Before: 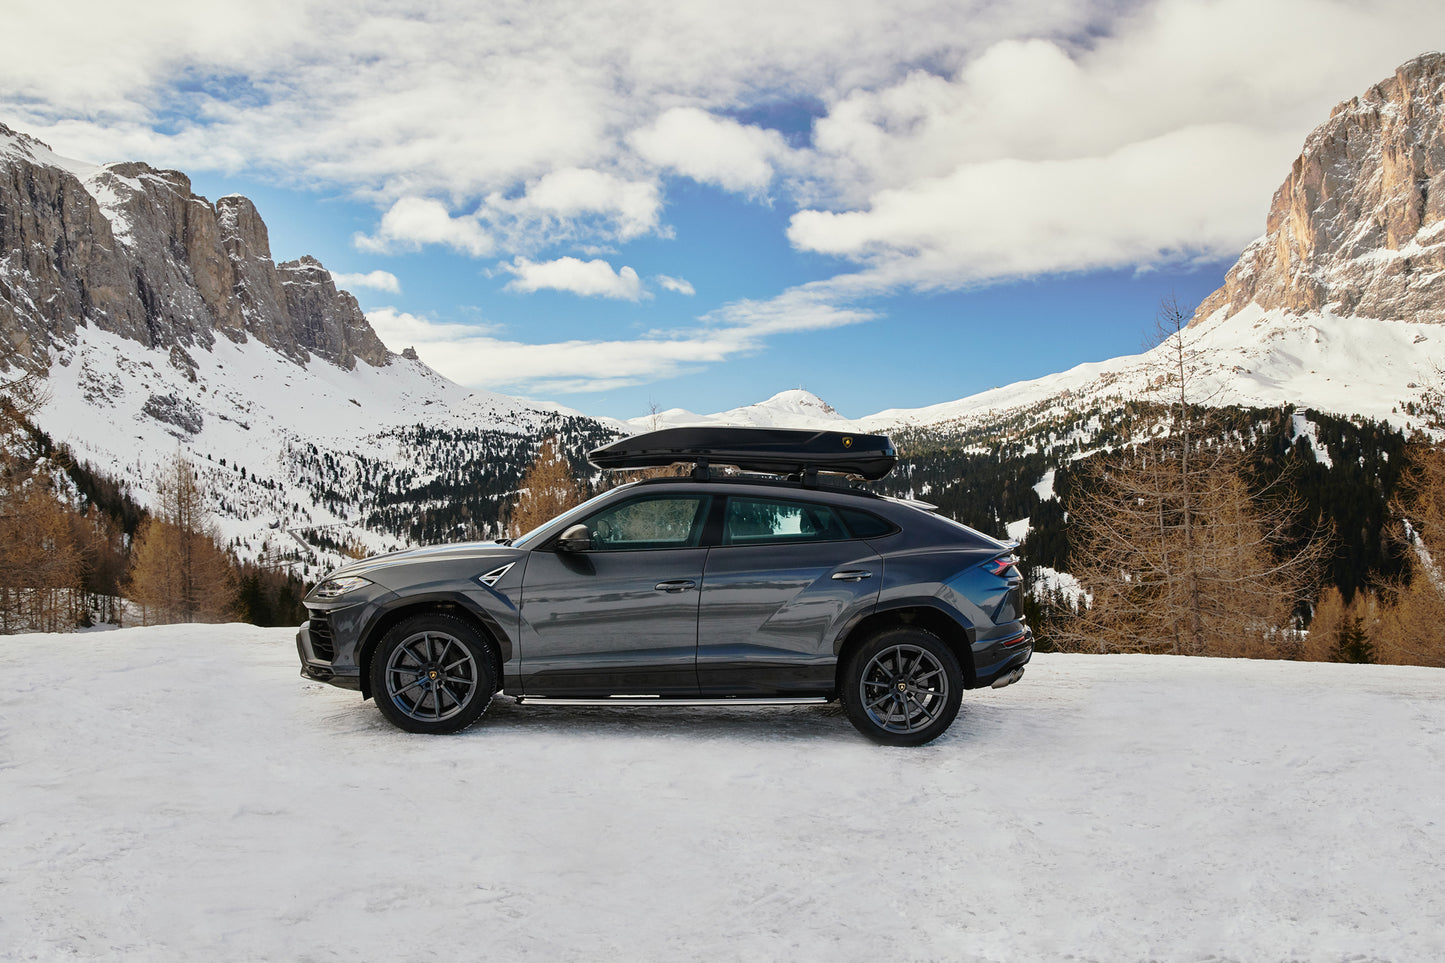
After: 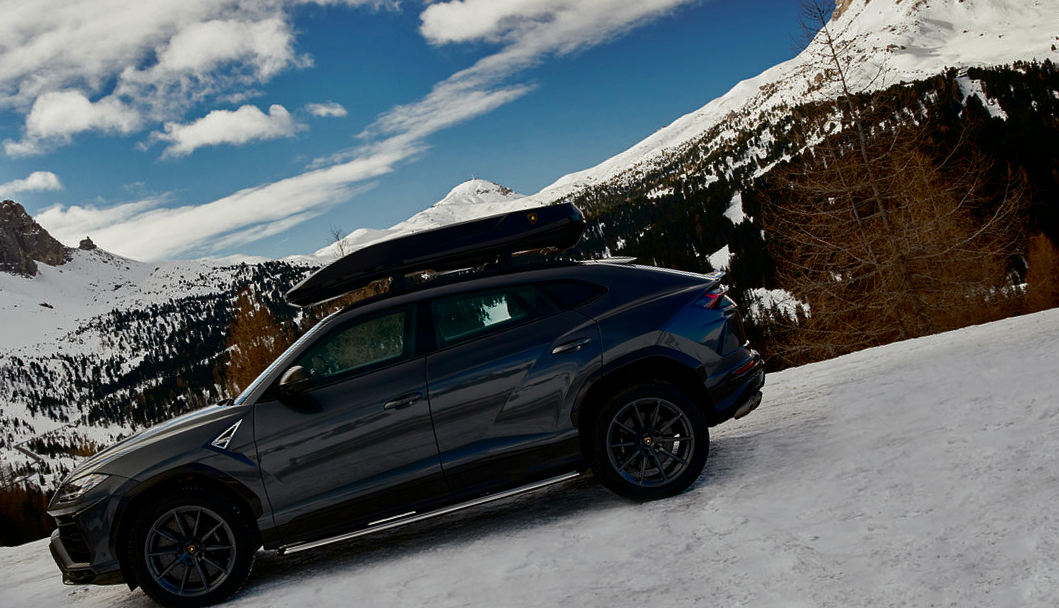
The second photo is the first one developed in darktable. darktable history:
crop and rotate: left 17.959%, top 5.771%, right 1.742%
contrast brightness saturation: brightness -0.52
rotate and perspective: rotation -14.8°, crop left 0.1, crop right 0.903, crop top 0.25, crop bottom 0.748
